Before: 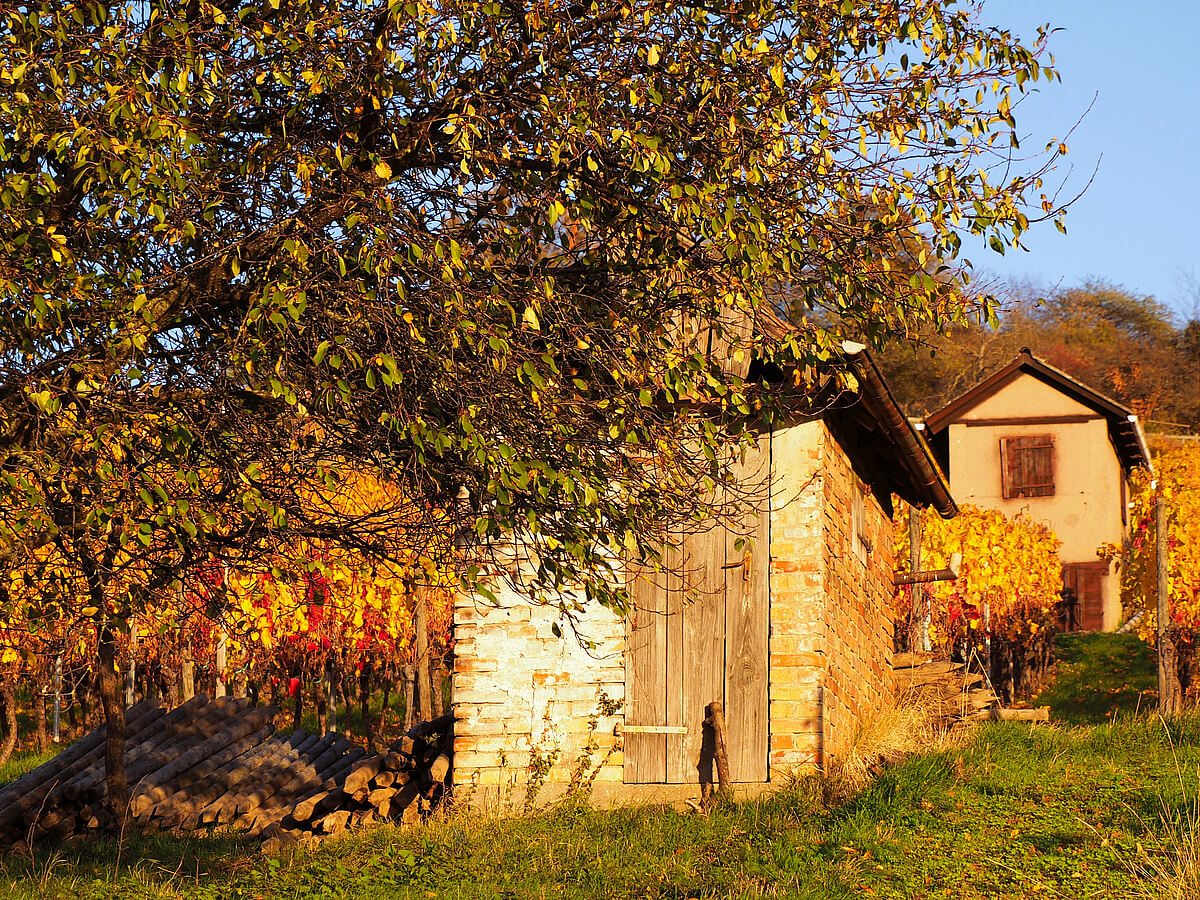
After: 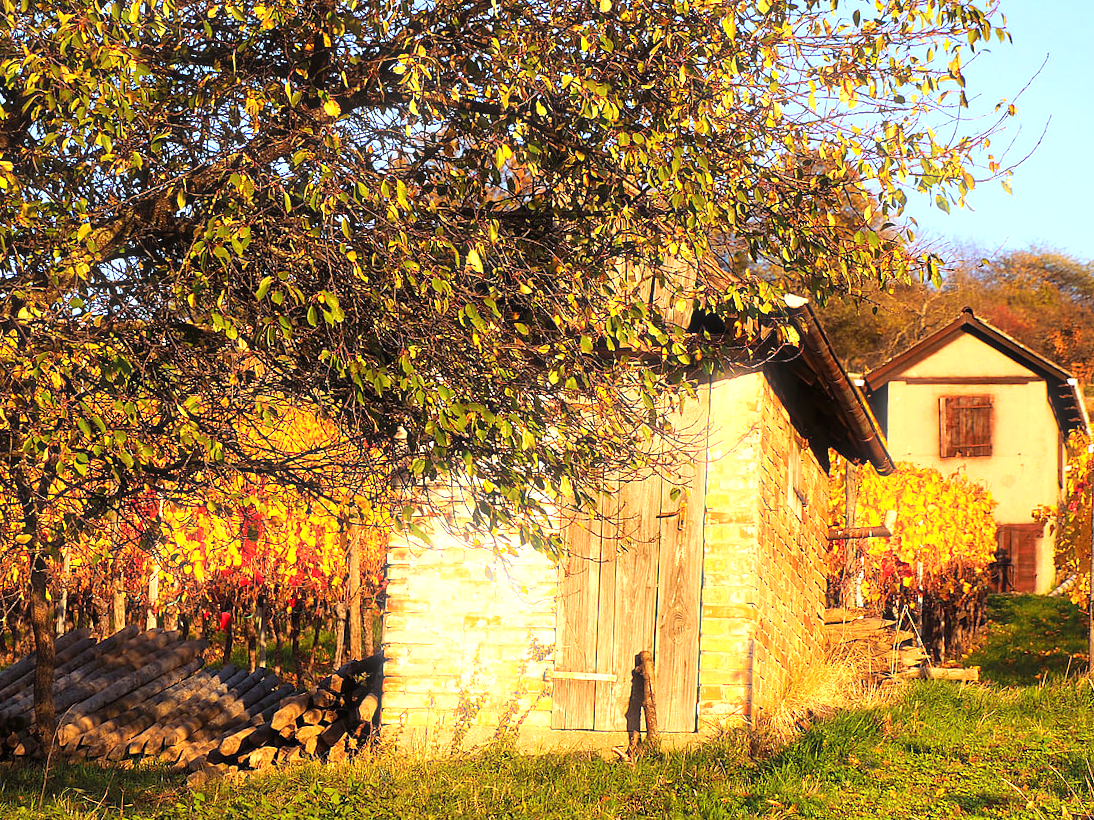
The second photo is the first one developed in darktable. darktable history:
exposure: black level correction 0, exposure 0.7 EV, compensate highlight preservation false
bloom: size 3%, threshold 100%, strength 0%
crop and rotate: angle -1.96°, left 3.097%, top 4.154%, right 1.586%, bottom 0.529%
